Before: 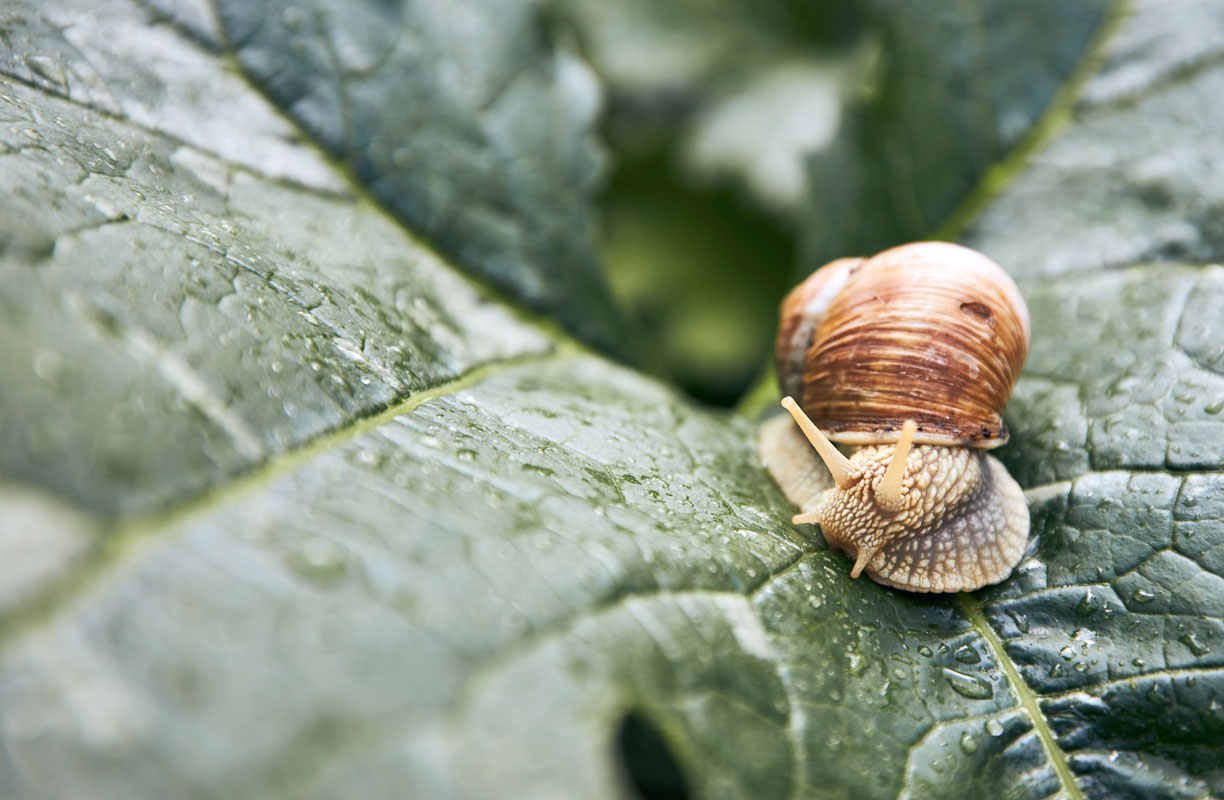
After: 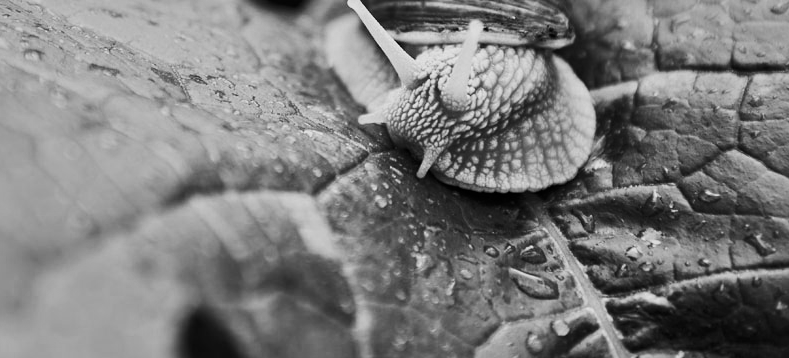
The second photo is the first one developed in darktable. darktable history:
contrast brightness saturation: contrast 0.19, brightness -0.11, saturation 0.21
color balance rgb: shadows lift › chroma 11.71%, shadows lift › hue 133.46°, power › chroma 2.15%, power › hue 166.83°, highlights gain › chroma 4%, highlights gain › hue 200.2°, perceptual saturation grading › global saturation 18.05%
color calibration: output R [0.948, 0.091, -0.04, 0], output G [-0.3, 1.384, -0.085, 0], output B [-0.108, 0.061, 1.08, 0], illuminant as shot in camera, x 0.484, y 0.43, temperature 2405.29 K
crop and rotate: left 35.509%, top 50.238%, bottom 4.934%
monochrome: a -3.63, b -0.465
